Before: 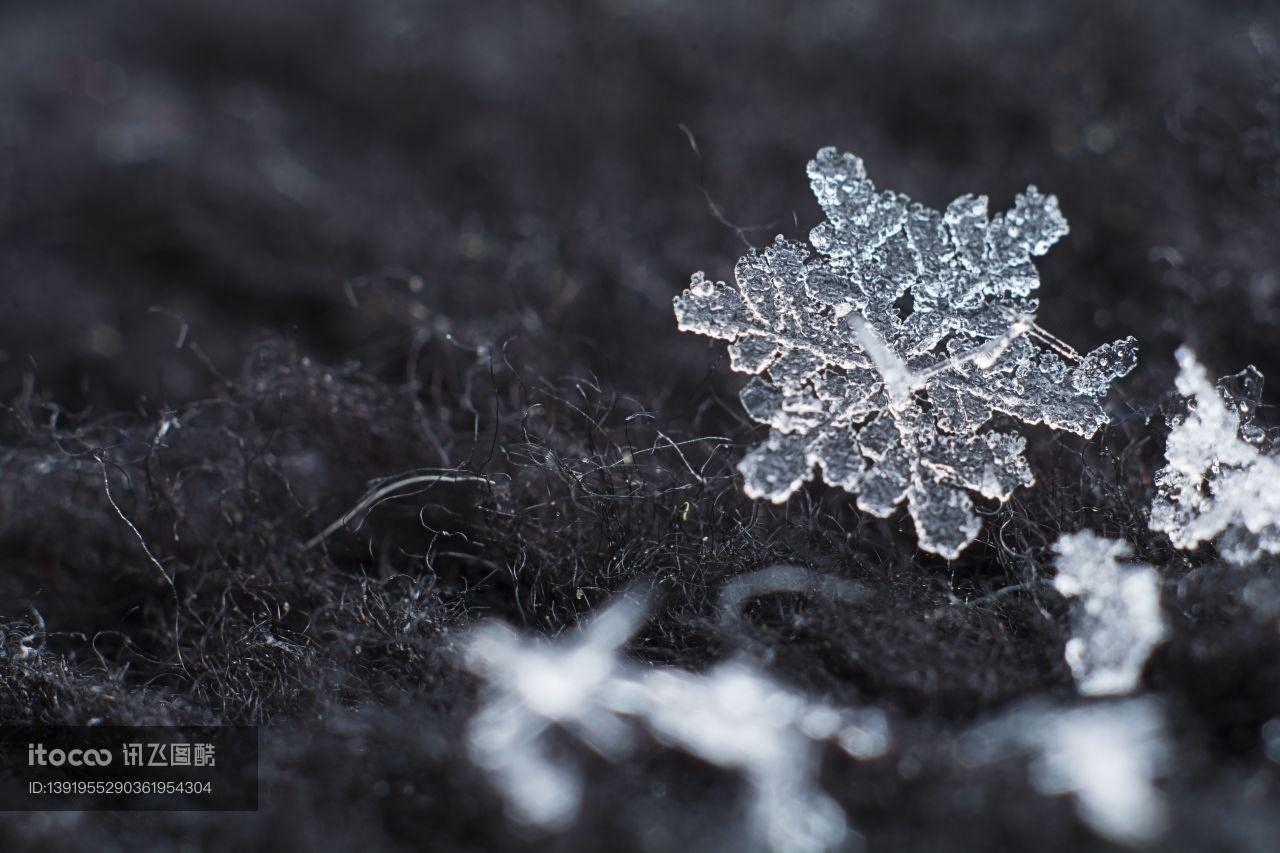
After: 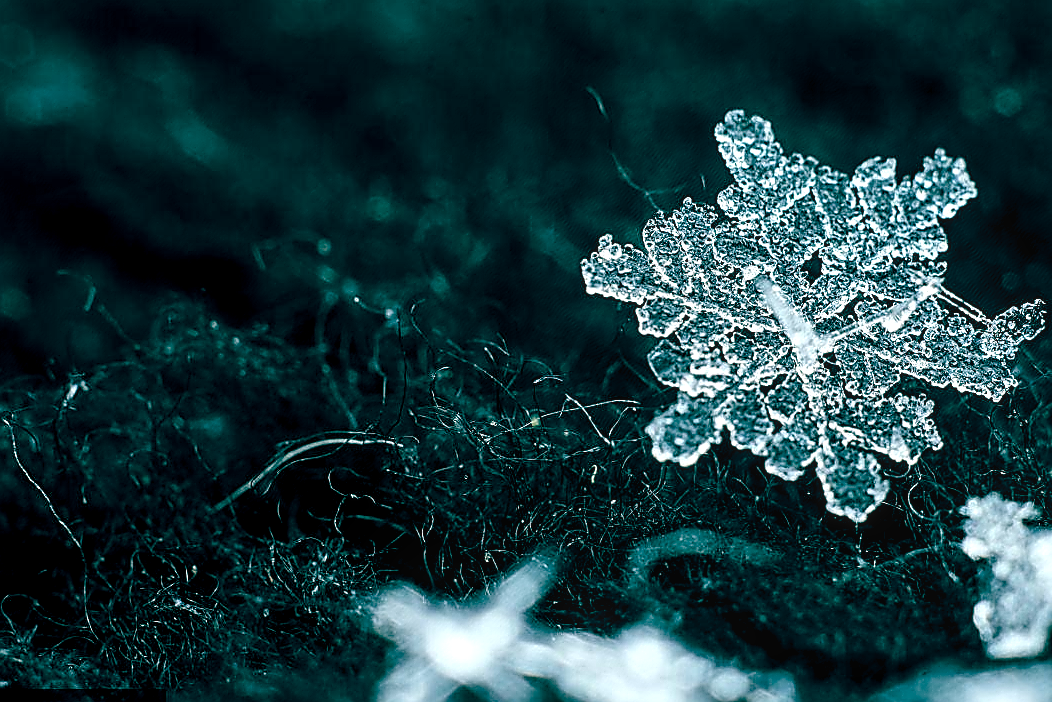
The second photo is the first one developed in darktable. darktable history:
local contrast: on, module defaults
color balance rgb: shadows lift › luminance -9.496%, global offset › luminance -0.554%, global offset › chroma 0.903%, global offset › hue 173.24°, linear chroma grading › global chroma -15.649%, perceptual saturation grading › global saturation 25.39%, global vibrance 7.785%
tone equalizer: -8 EV -0.716 EV, -7 EV -0.667 EV, -6 EV -0.588 EV, -5 EV -0.412 EV, -3 EV 0.387 EV, -2 EV 0.6 EV, -1 EV 0.682 EV, +0 EV 0.756 EV, edges refinement/feathering 500, mask exposure compensation -1.57 EV, preserve details no
sharpen: radius 1.375, amount 1.243, threshold 0.623
crop and rotate: left 7.231%, top 4.512%, right 10.574%, bottom 13.082%
exposure: exposure -0.14 EV, compensate highlight preservation false
